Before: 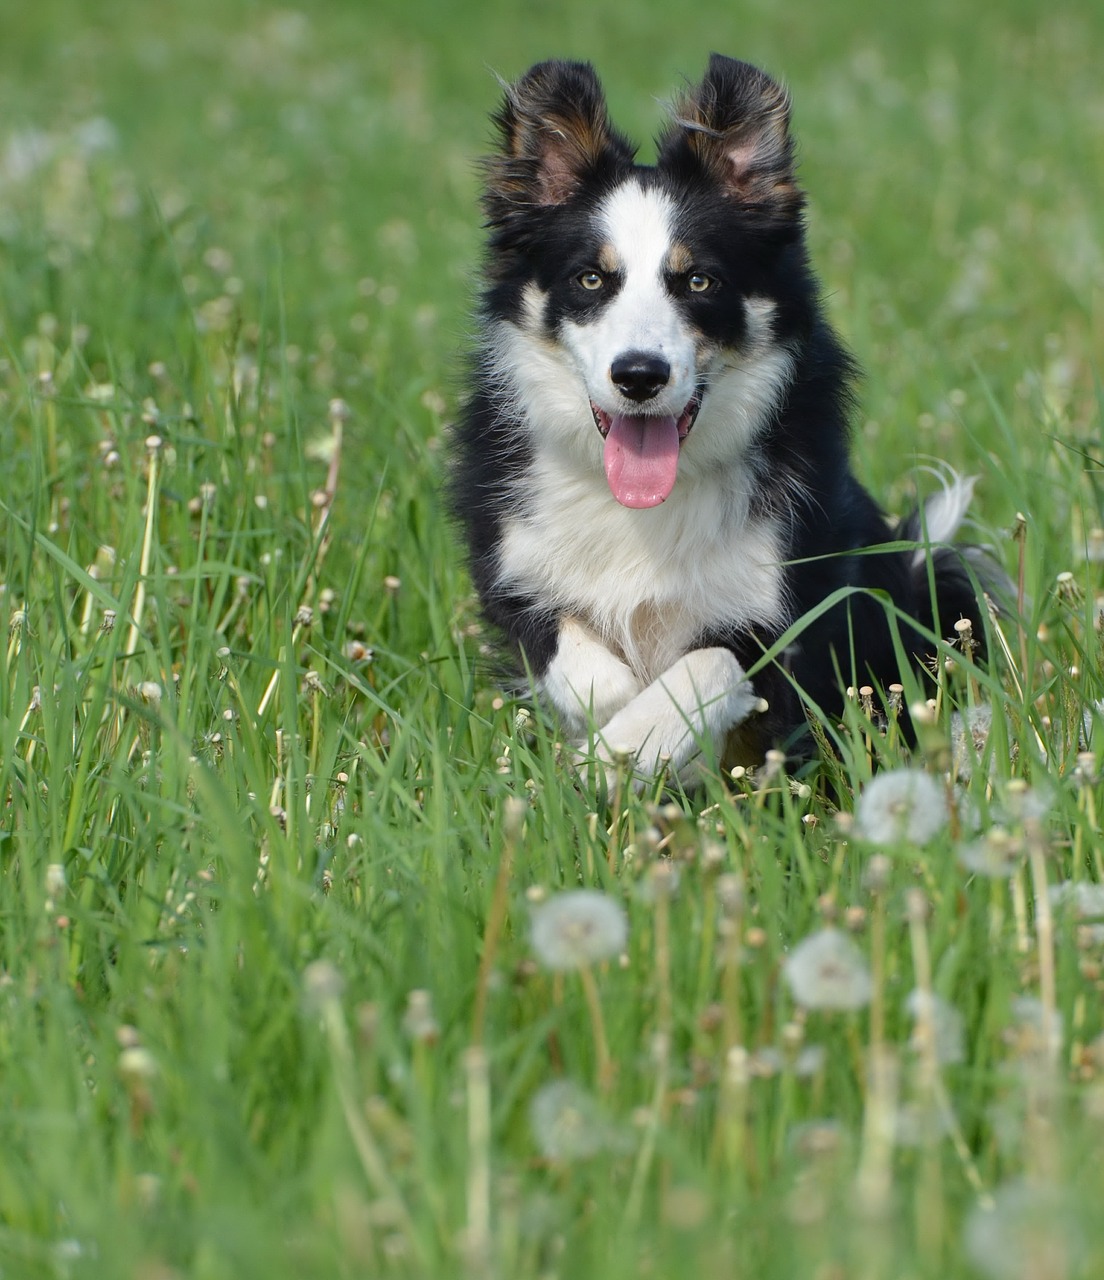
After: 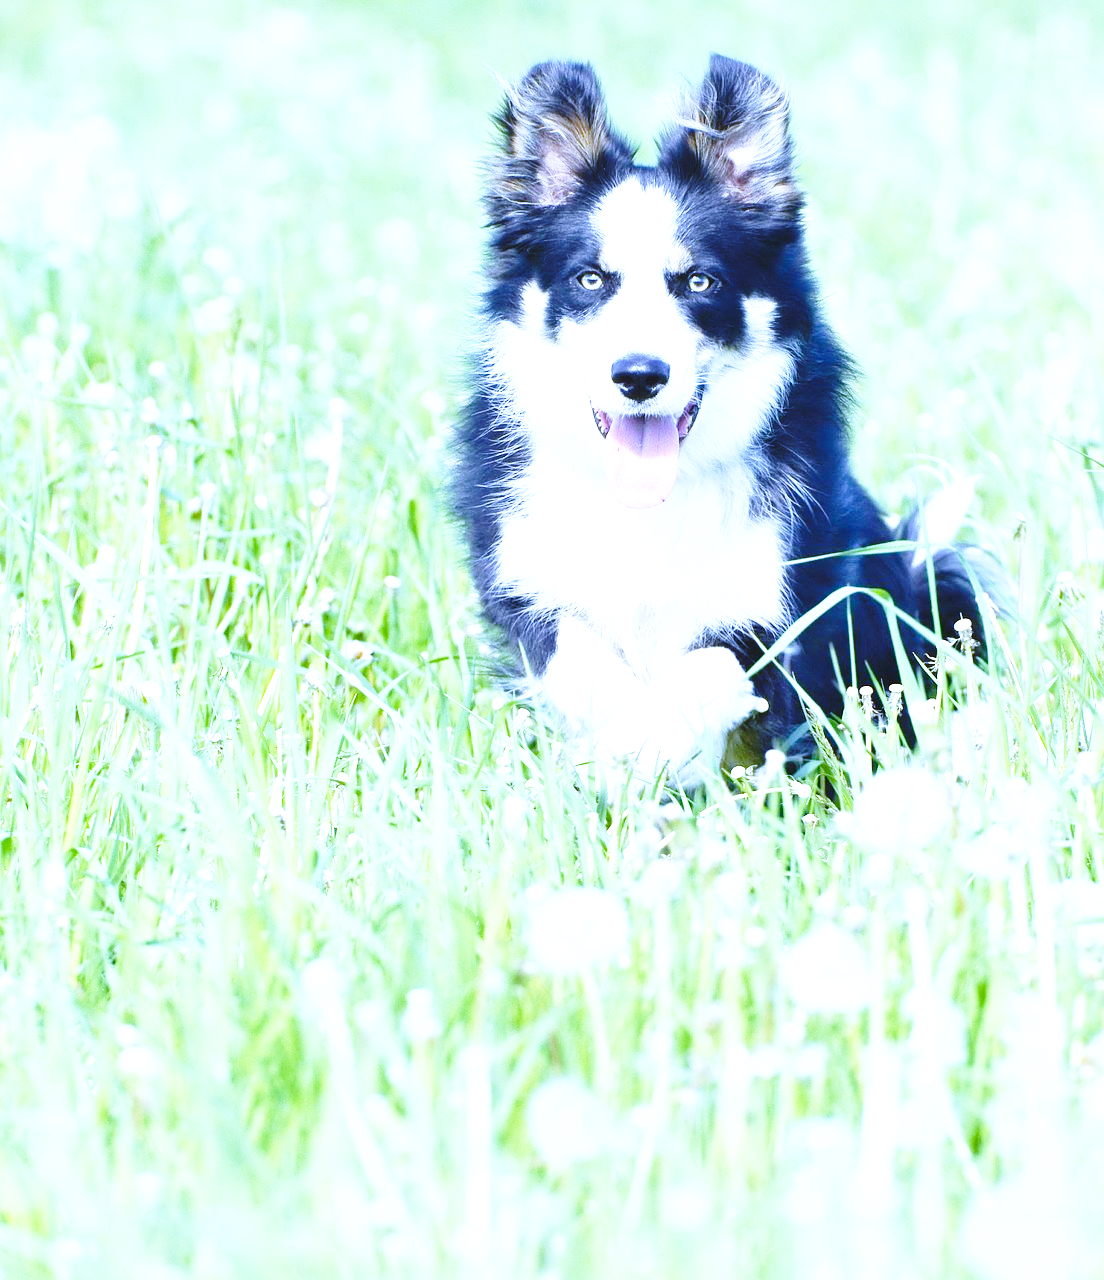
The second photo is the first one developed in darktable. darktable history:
white balance: red 0.766, blue 1.537
exposure: black level correction 0, exposure 1.9 EV, compensate highlight preservation false
base curve: curves: ch0 [(0, 0) (0.032, 0.037) (0.105, 0.228) (0.435, 0.76) (0.856, 0.983) (1, 1)], preserve colors none
